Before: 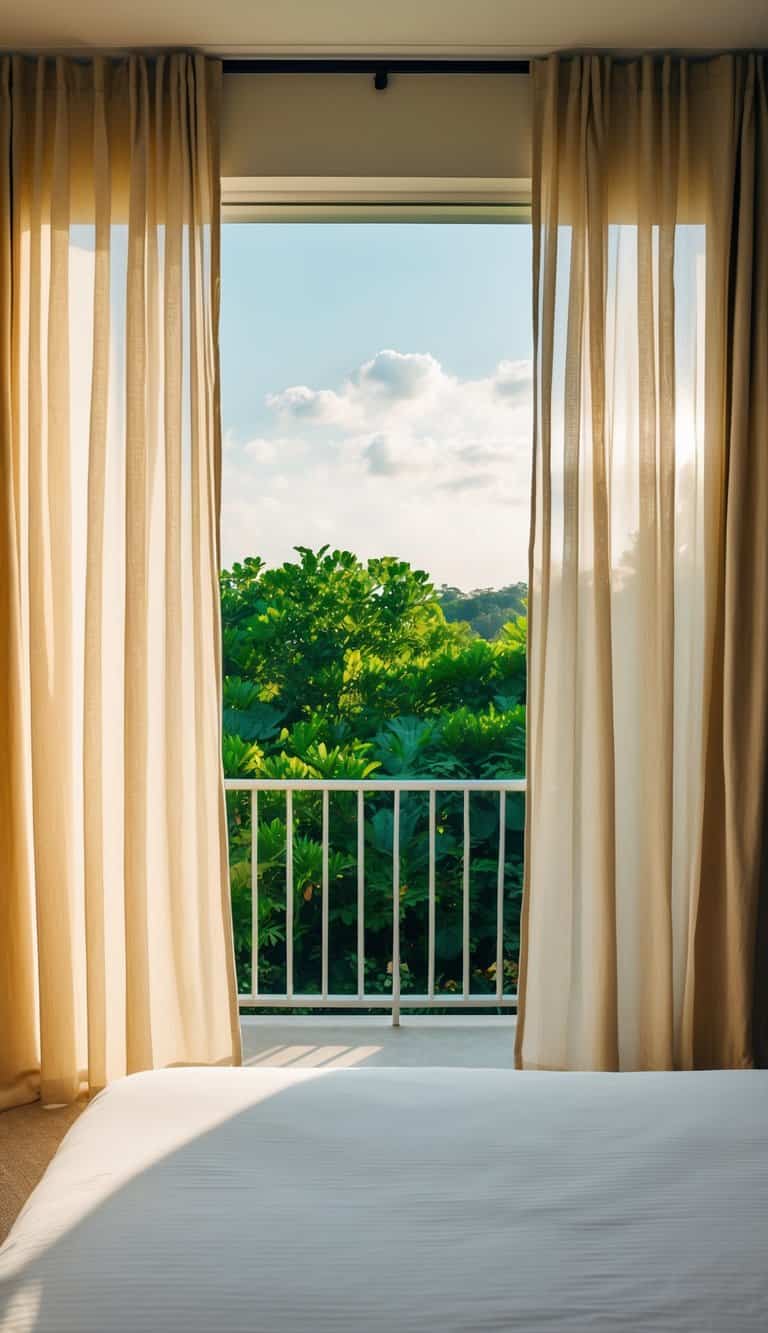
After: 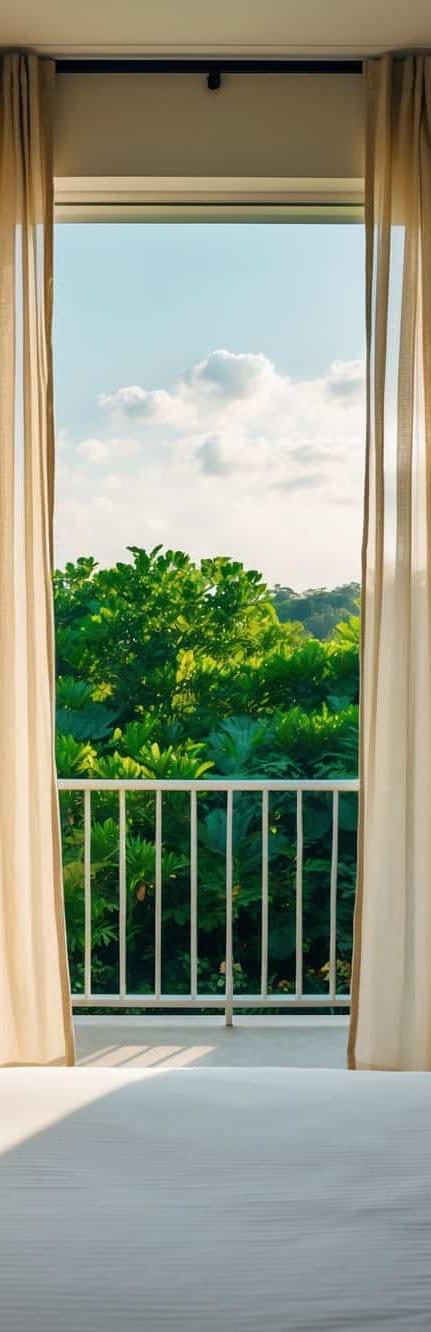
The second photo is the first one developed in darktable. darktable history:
crop: left 21.857%, right 21.974%, bottom 0.005%
